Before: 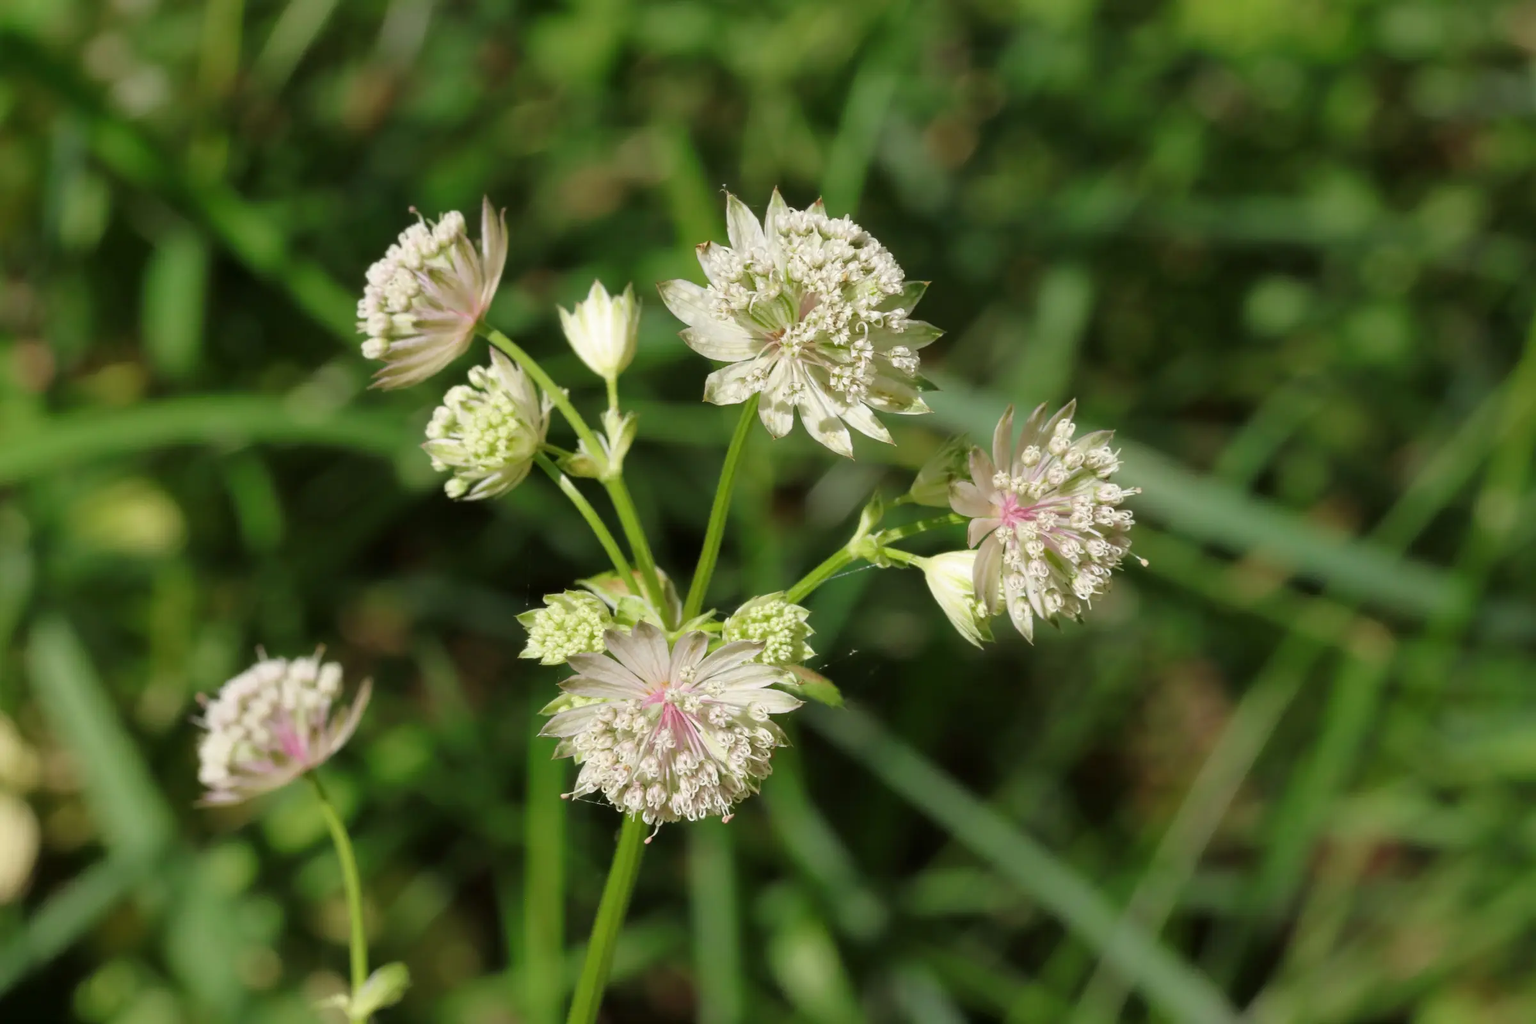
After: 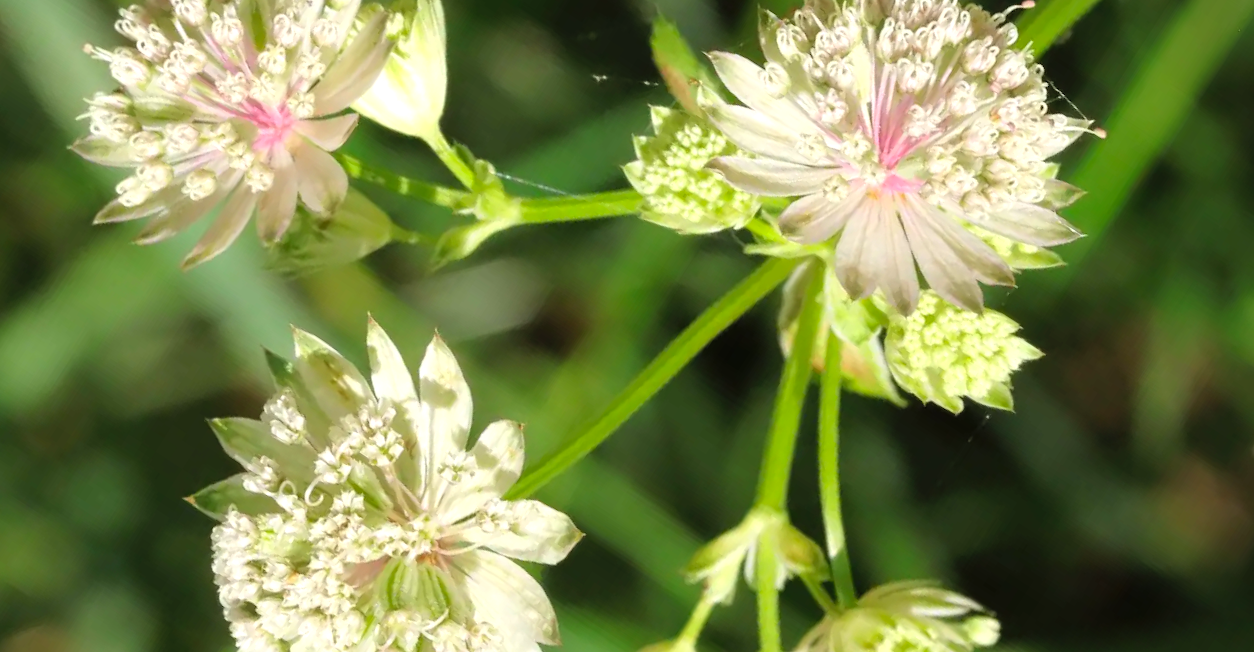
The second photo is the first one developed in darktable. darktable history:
crop and rotate: angle 147.19°, left 9.185%, top 15.563%, right 4.398%, bottom 17.026%
vignetting: fall-off start 97.13%, brightness -0.436, saturation -0.205, center (-0.146, 0.016), width/height ratio 1.181, unbound false
tone equalizer: -8 EV -0.427 EV, -7 EV -0.409 EV, -6 EV -0.324 EV, -5 EV -0.208 EV, -3 EV 0.211 EV, -2 EV 0.333 EV, -1 EV 0.391 EV, +0 EV 0.414 EV
contrast brightness saturation: brightness 0.093, saturation 0.193
